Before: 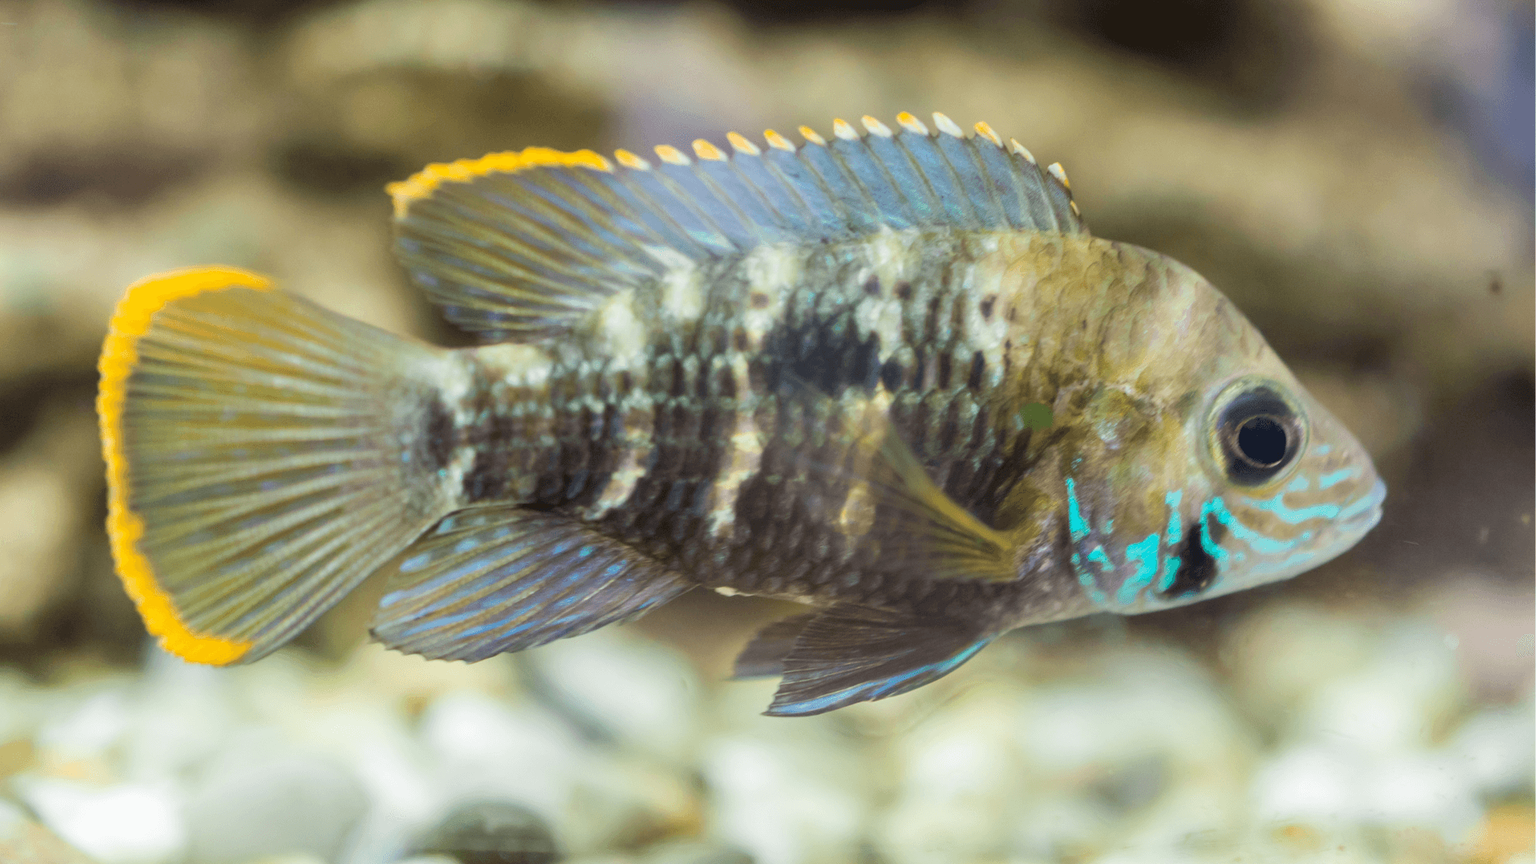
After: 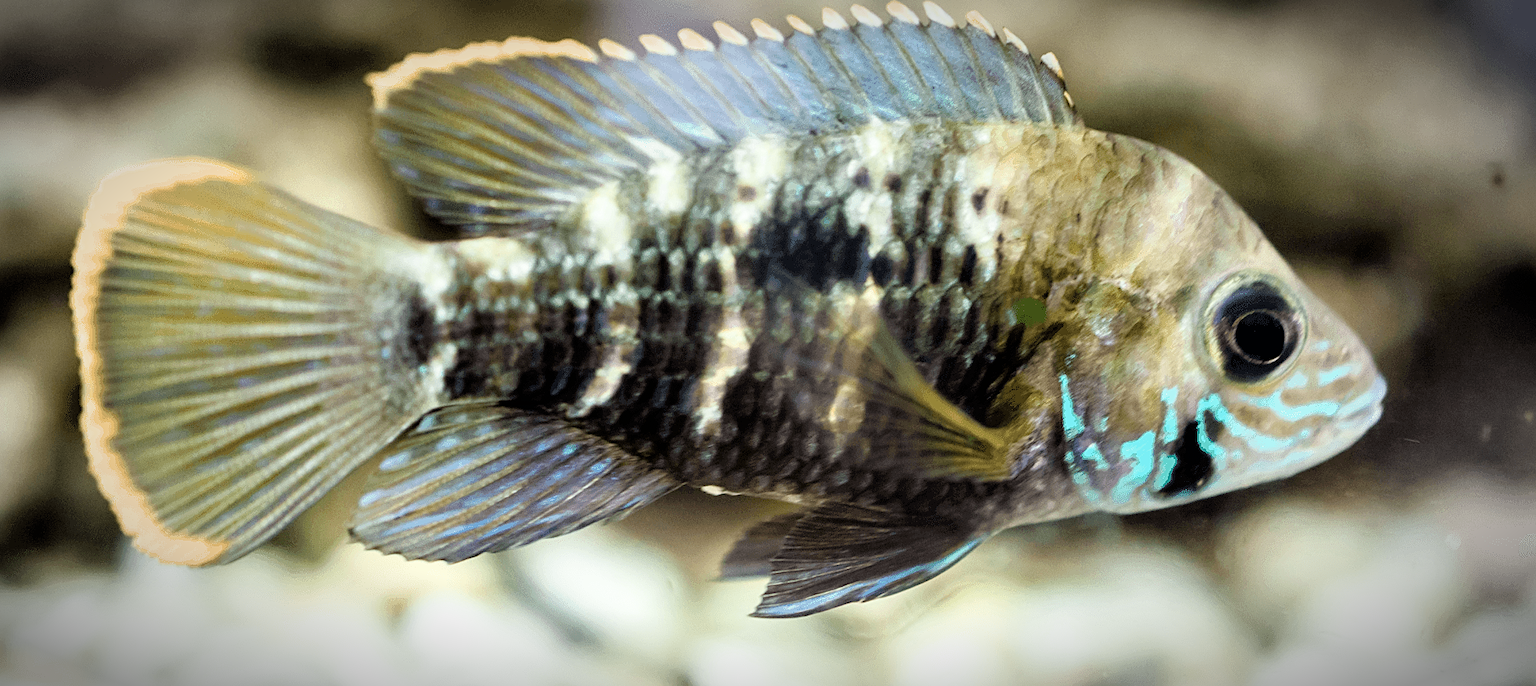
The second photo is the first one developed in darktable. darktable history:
color balance rgb: shadows lift › chroma 1.8%, shadows lift › hue 261.89°, perceptual saturation grading › global saturation 25.218%, perceptual saturation grading › highlights -50.048%, perceptual saturation grading › shadows 31.145%
filmic rgb: black relative exposure -3.56 EV, white relative exposure 2.27 EV, hardness 3.4
crop and rotate: left 1.842%, top 12.957%, right 0.152%, bottom 9.167%
sharpen: on, module defaults
vignetting: brightness -0.727, saturation -0.479, automatic ratio true, unbound false
